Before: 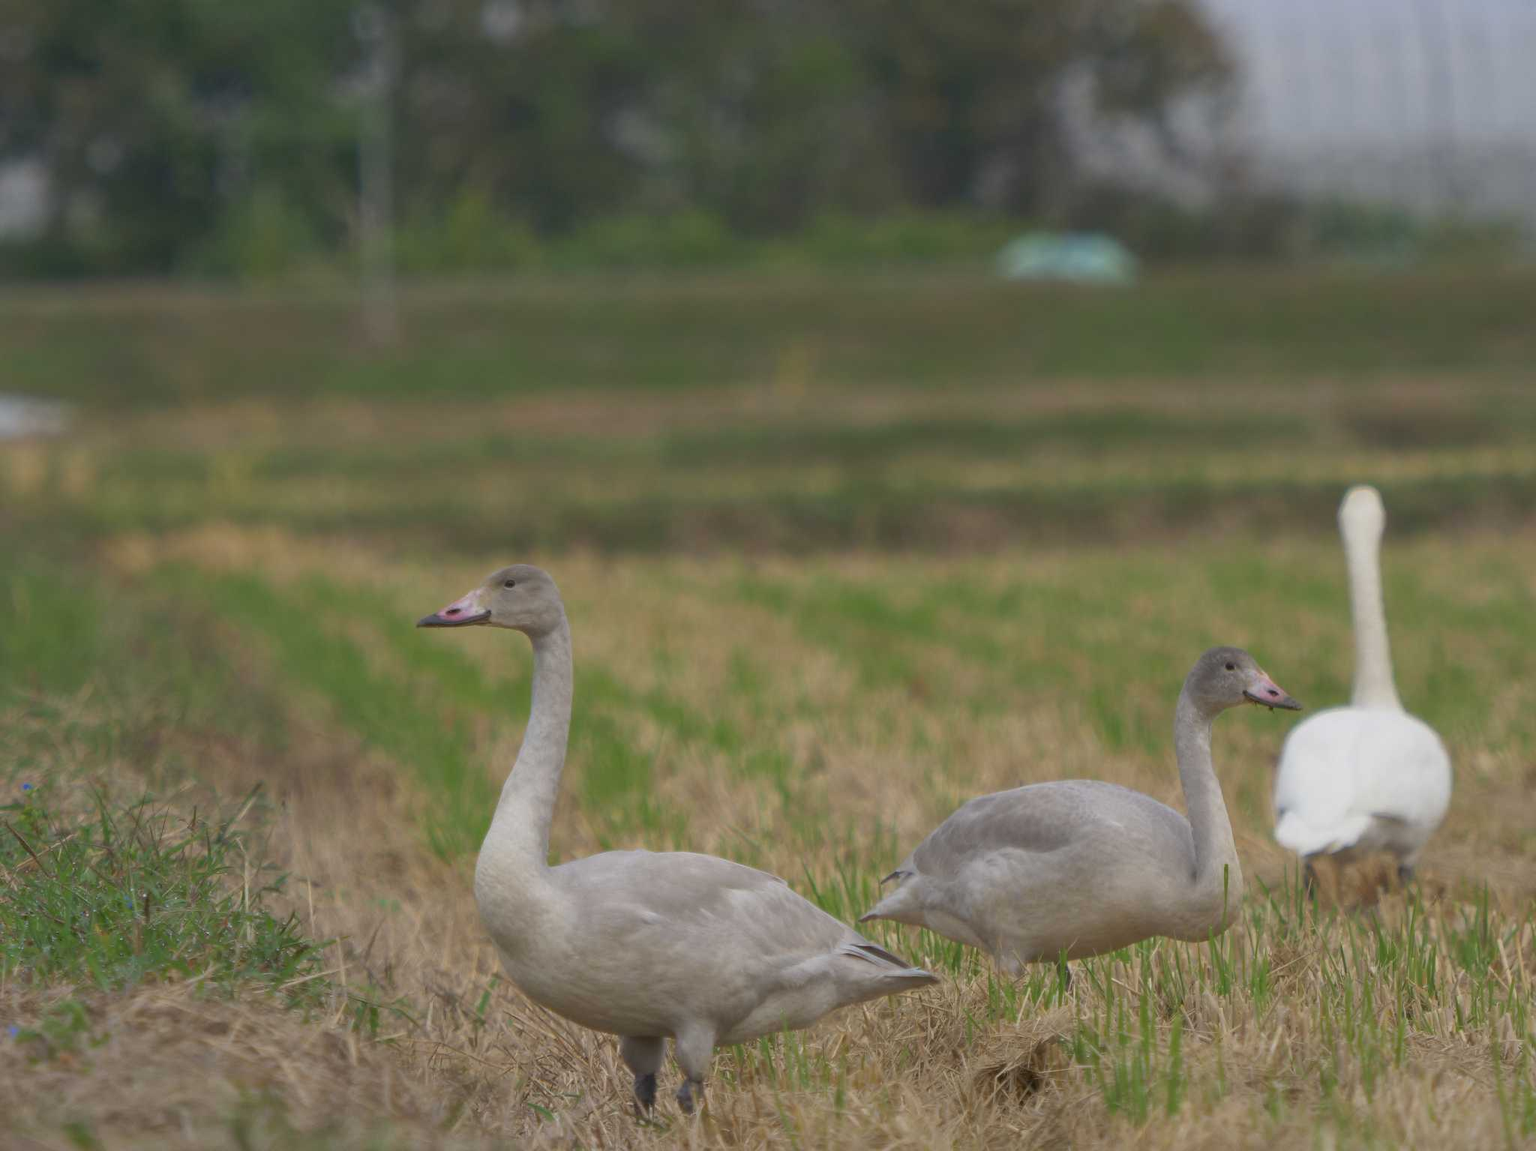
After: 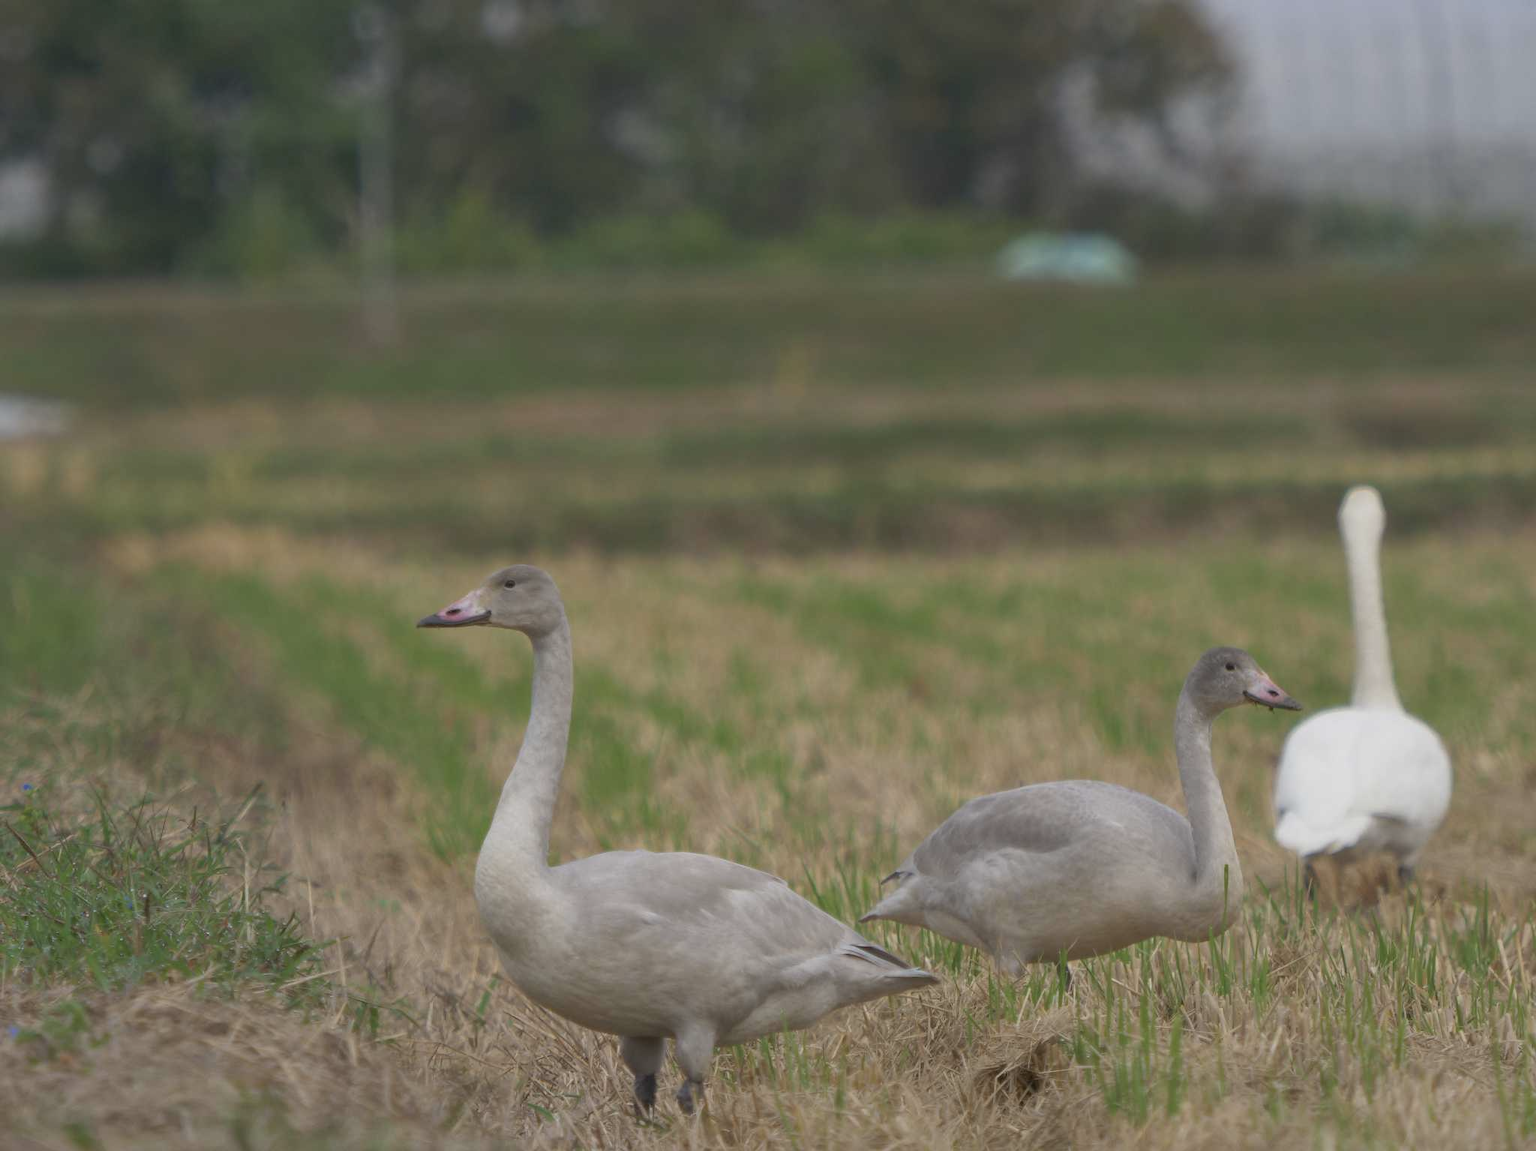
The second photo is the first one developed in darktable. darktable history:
color correction: highlights b* -0.012, saturation 0.831
